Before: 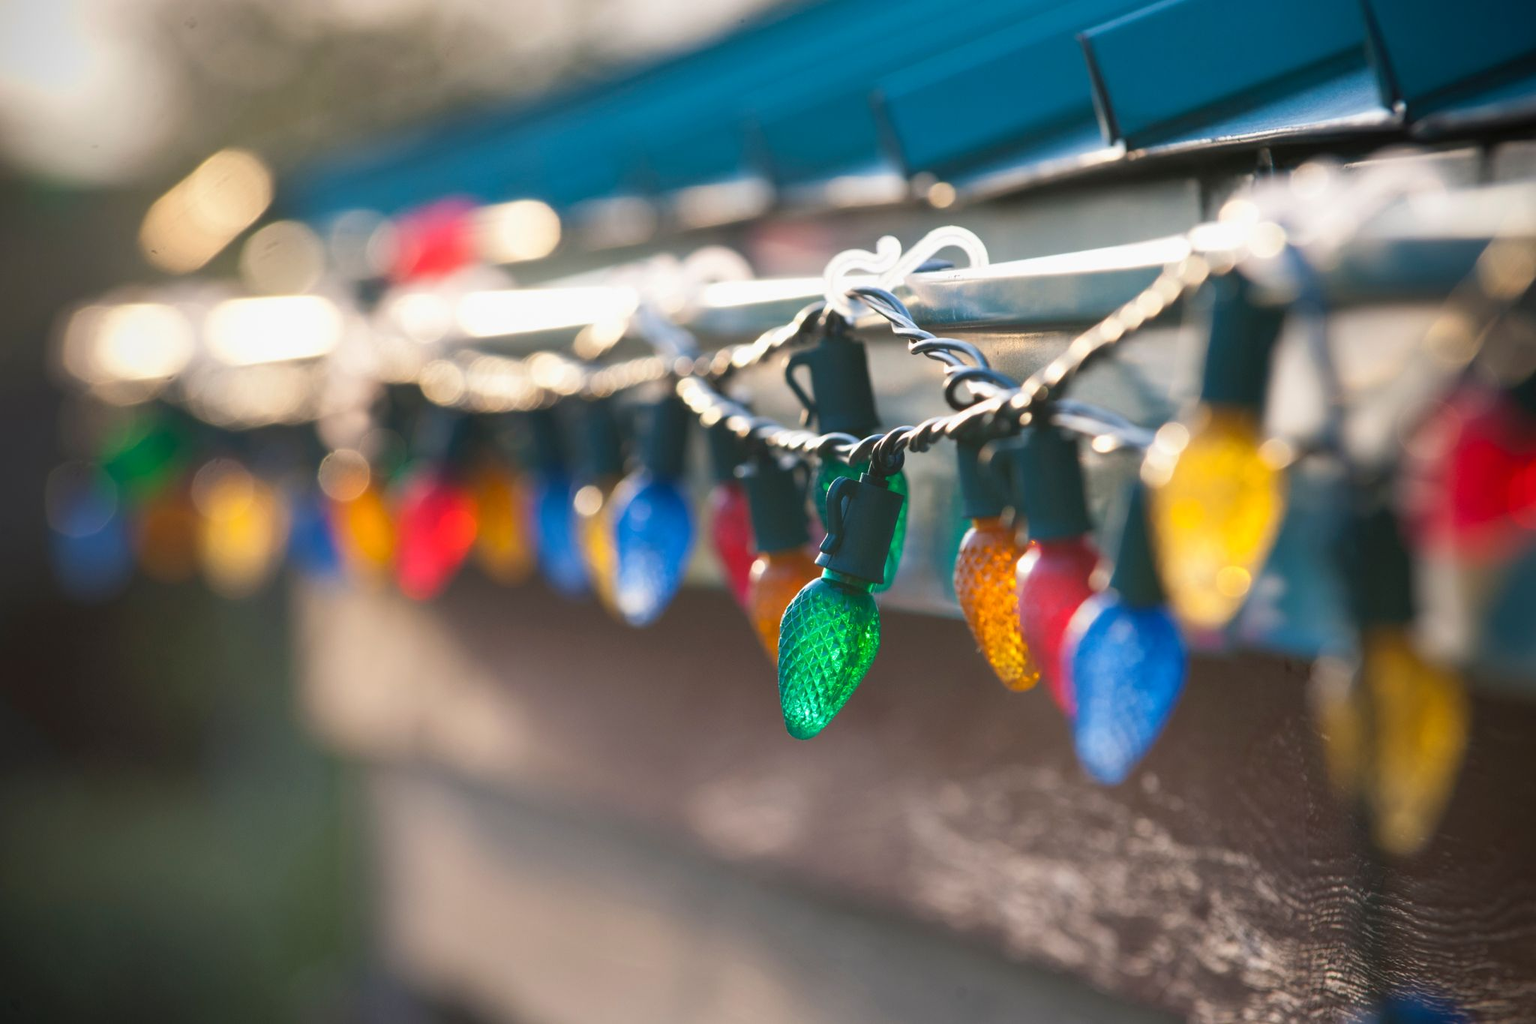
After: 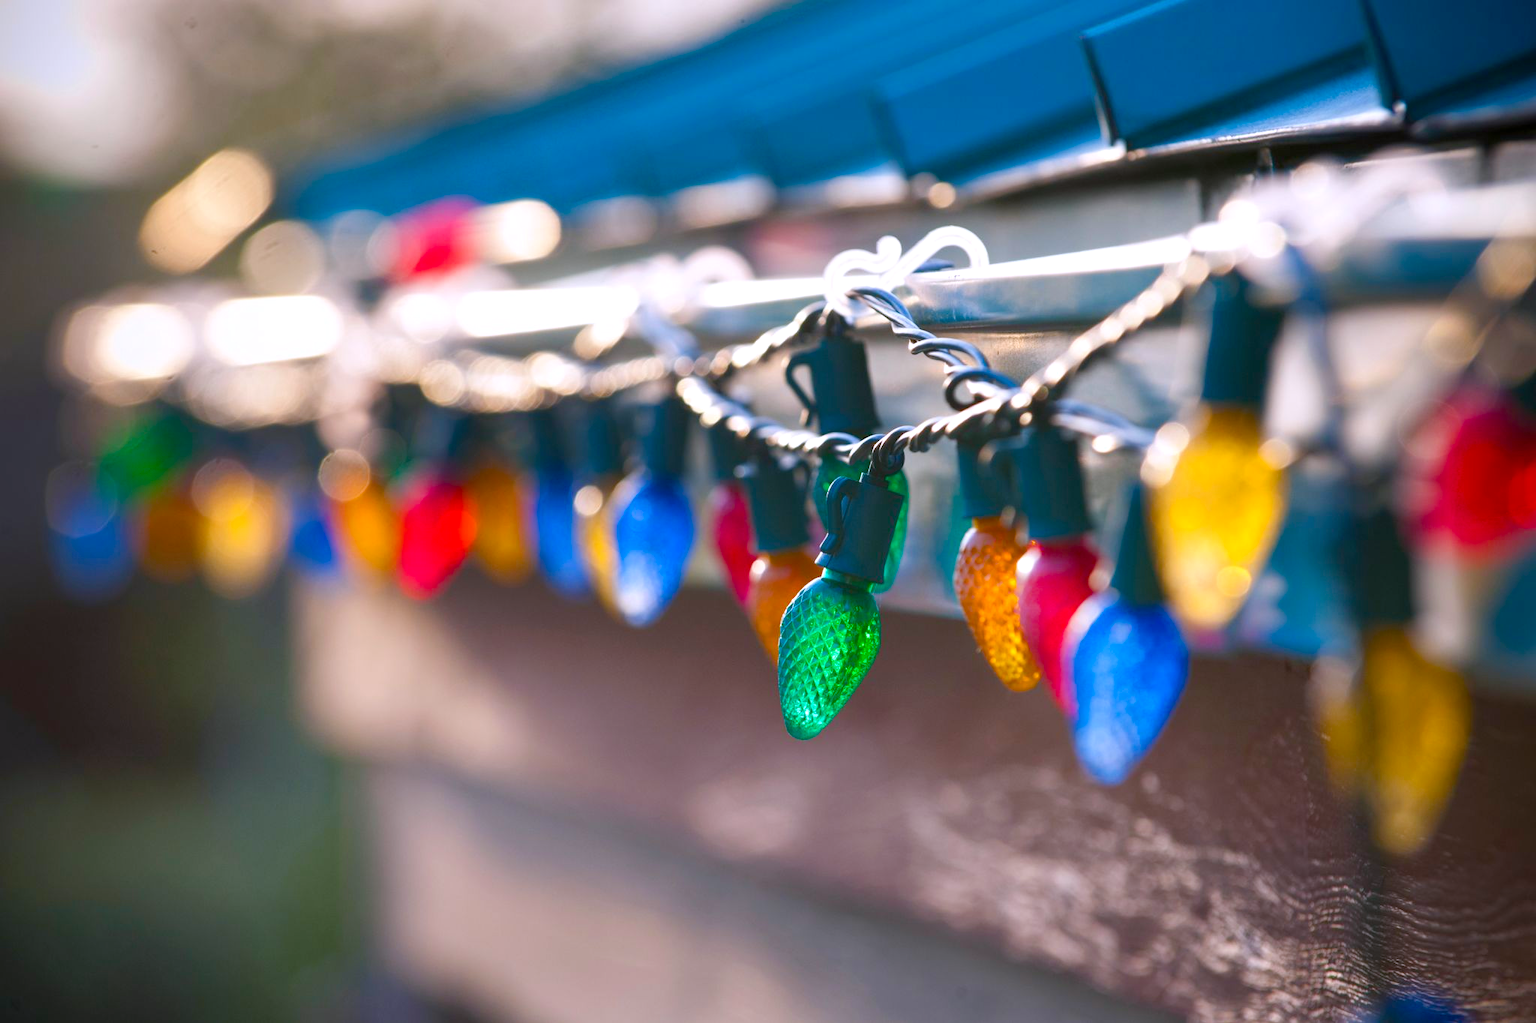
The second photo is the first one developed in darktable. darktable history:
contrast equalizer: octaves 7, y [[0.6 ×6], [0.55 ×6], [0 ×6], [0 ×6], [0 ×6]], mix 0.2
color balance rgb: perceptual saturation grading › global saturation 35%, perceptual saturation grading › highlights -30%, perceptual saturation grading › shadows 35%, perceptual brilliance grading › global brilliance 3%, perceptual brilliance grading › highlights -3%, perceptual brilliance grading › shadows 3%
white balance: red 1.004, blue 1.096
